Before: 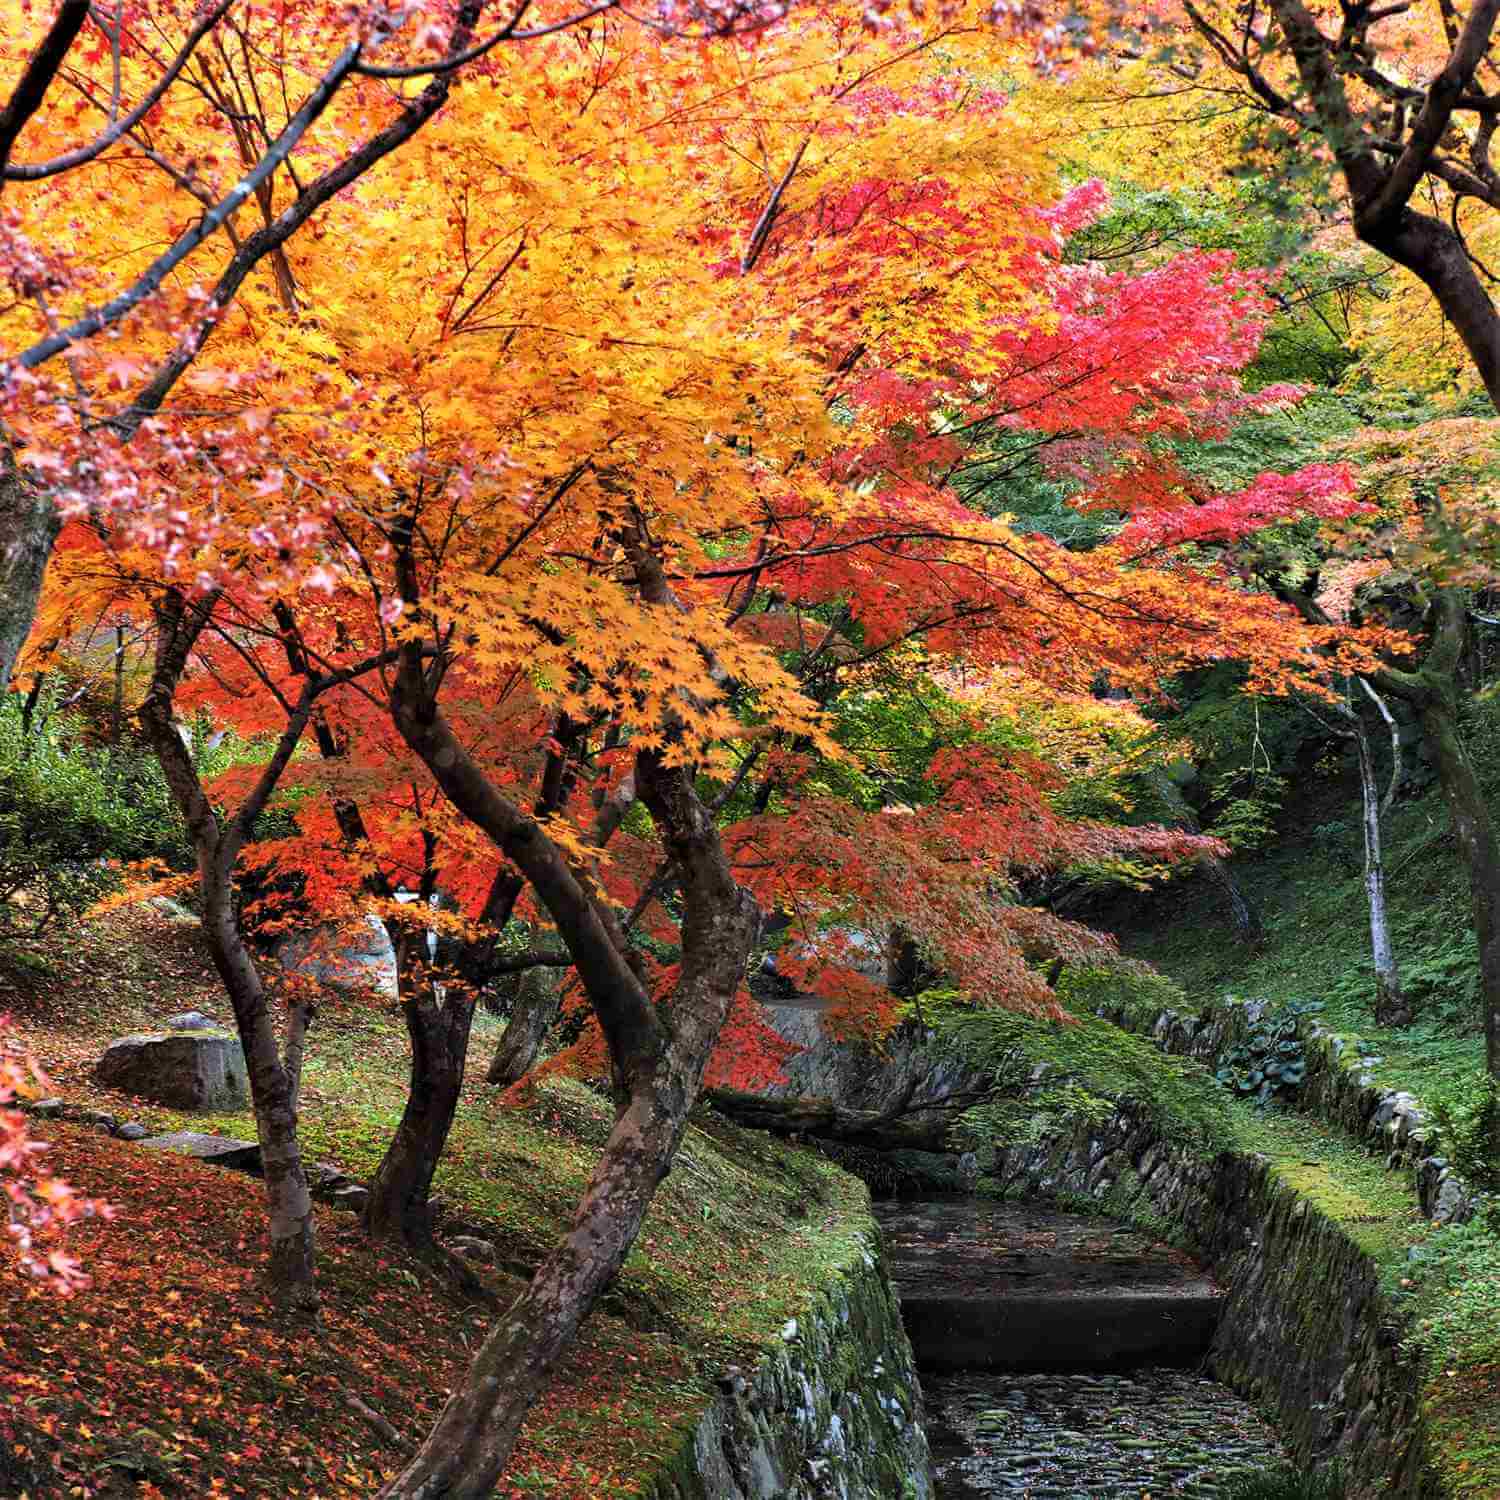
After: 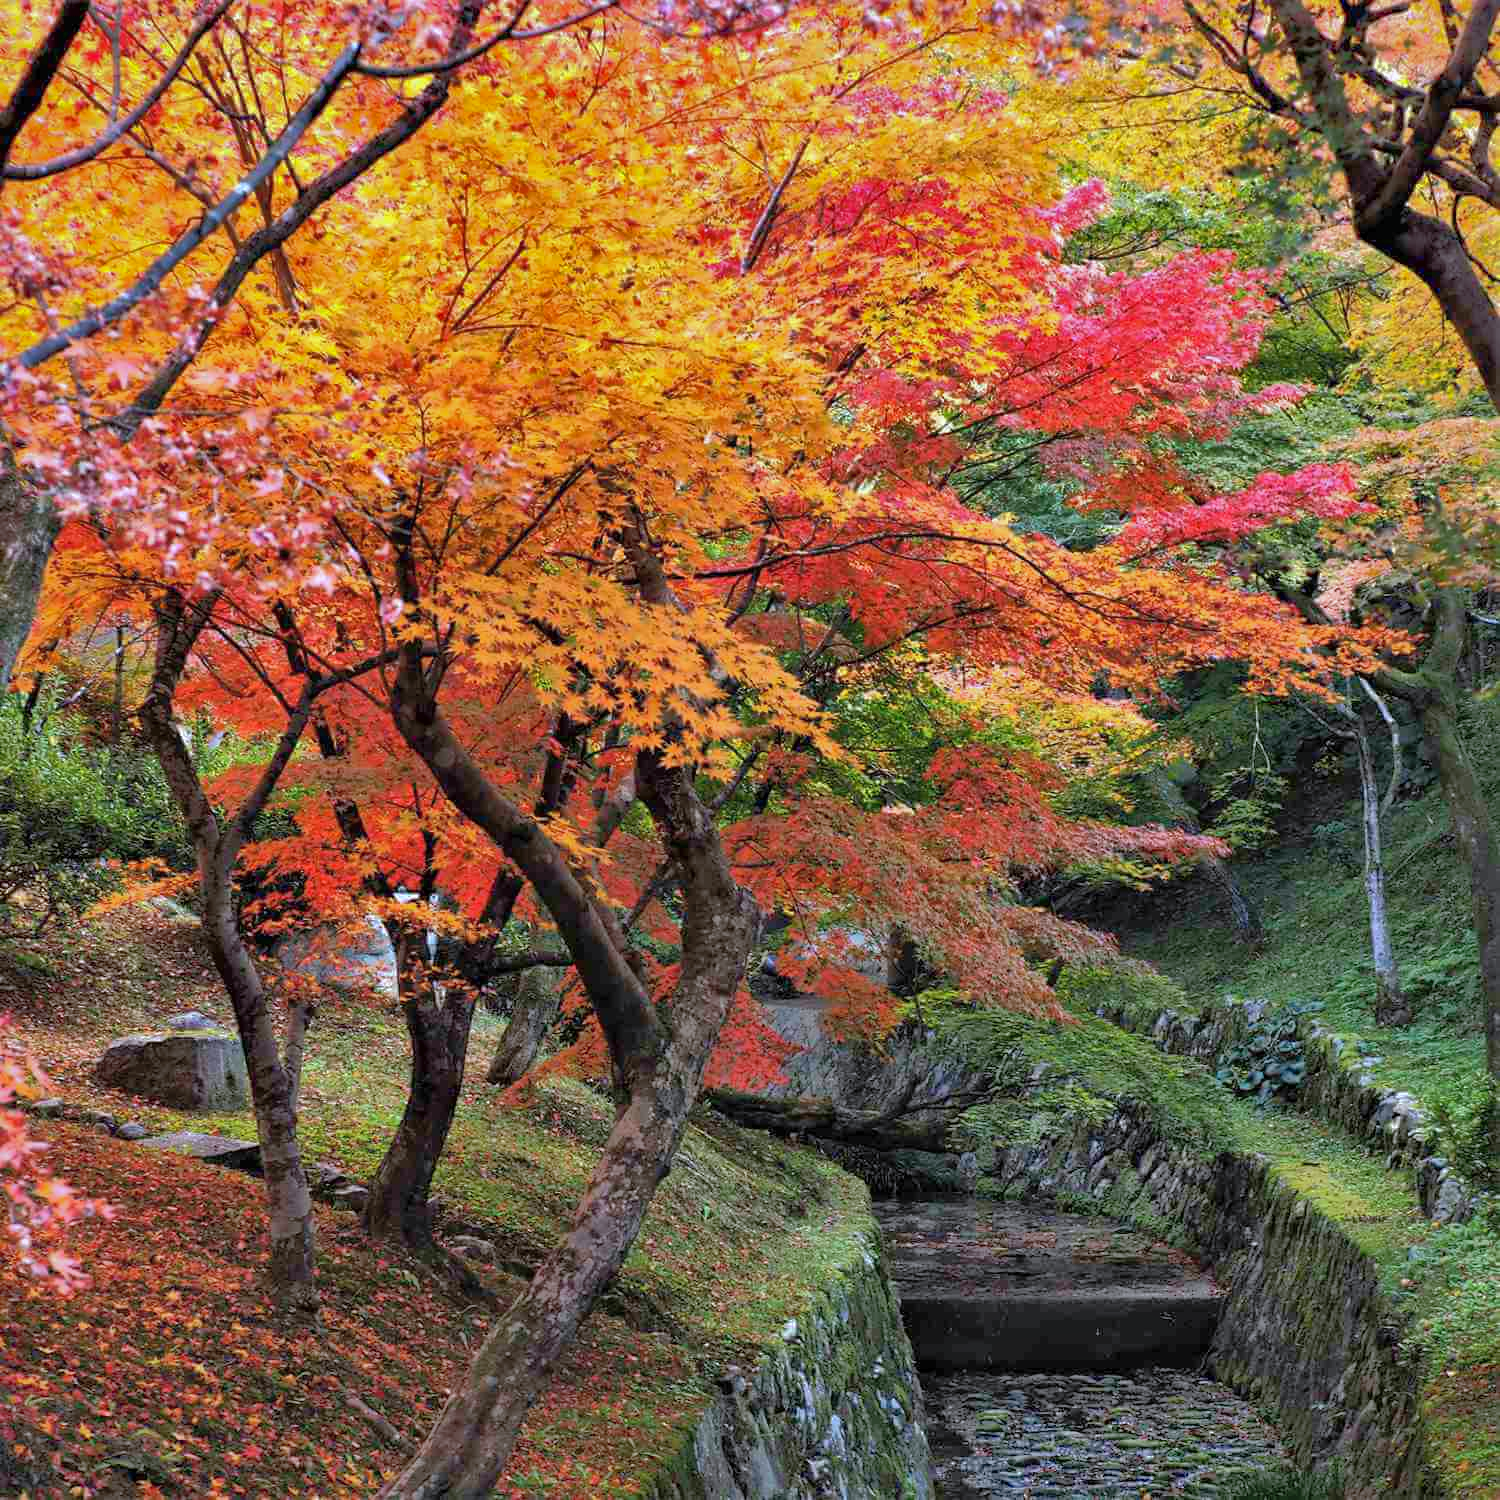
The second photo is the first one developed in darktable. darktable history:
shadows and highlights: shadows 60, highlights -60
white balance: red 0.984, blue 1.059
